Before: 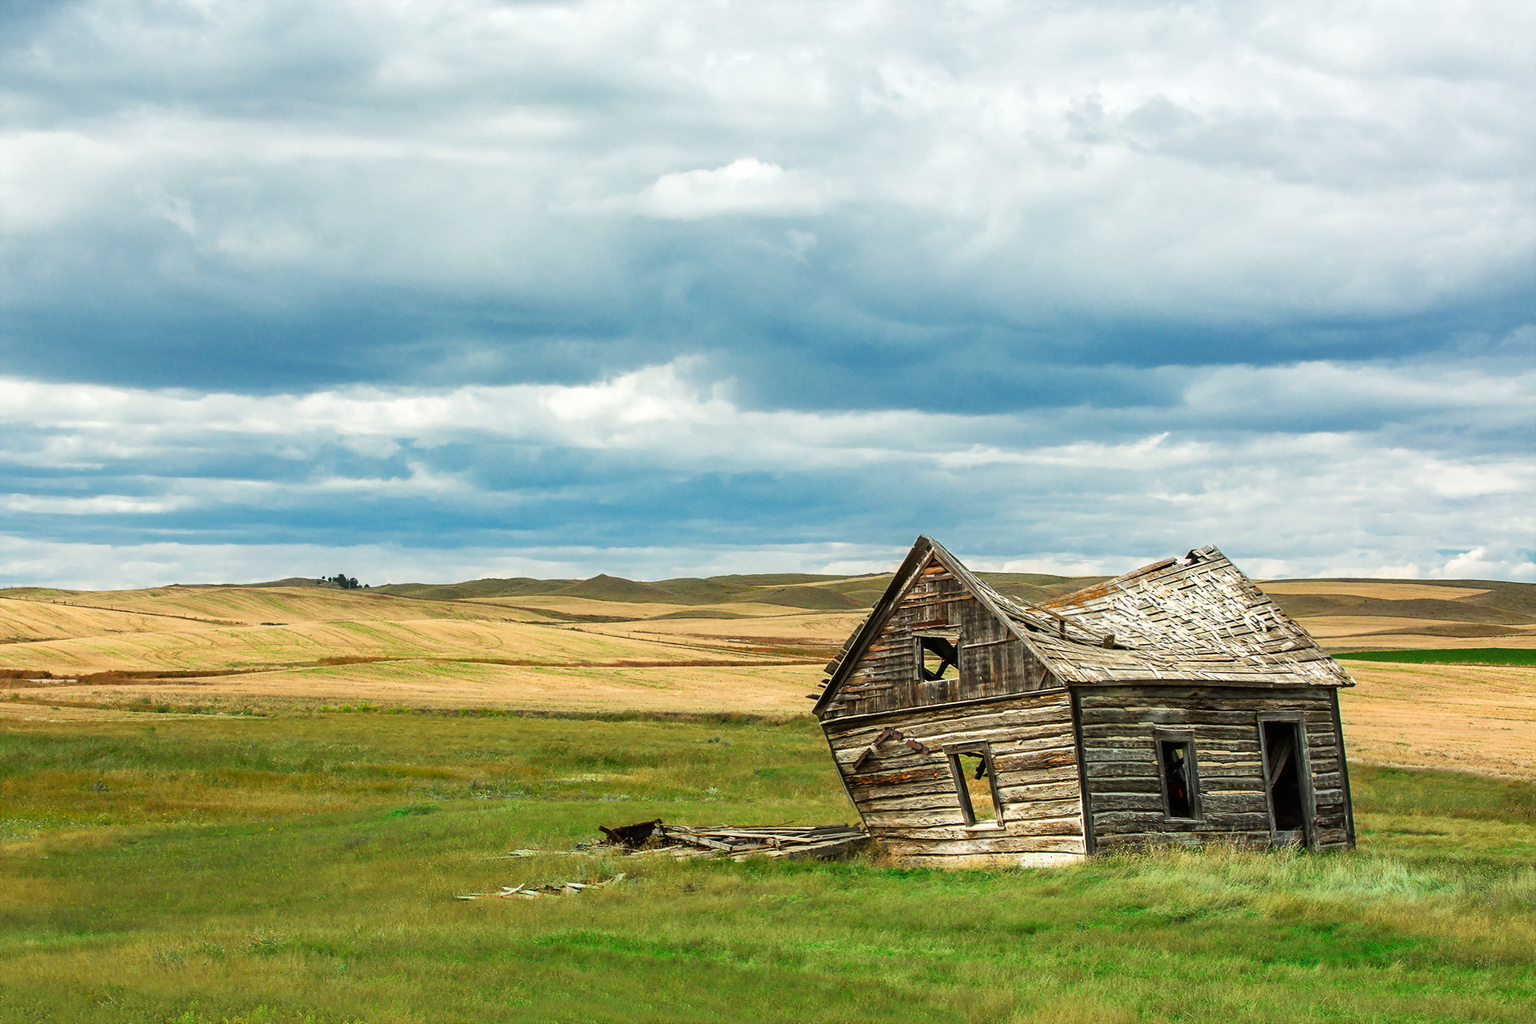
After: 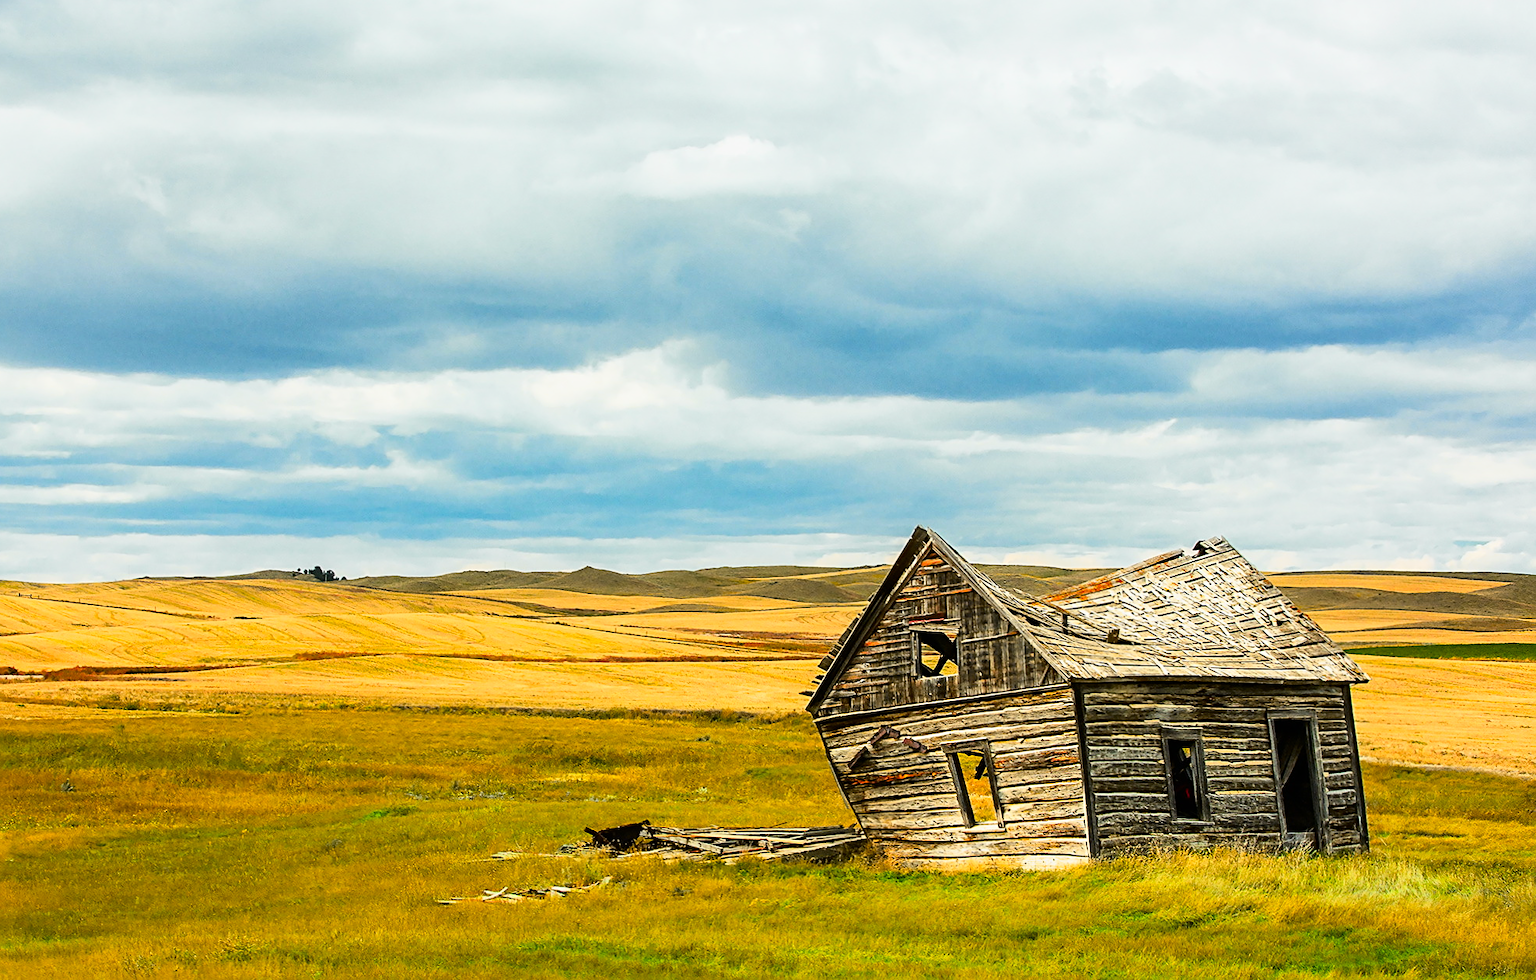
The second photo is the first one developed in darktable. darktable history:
color zones: curves: ch1 [(0.235, 0.558) (0.75, 0.5)]; ch2 [(0.25, 0.462) (0.749, 0.457)]
crop: left 2.336%, top 2.797%, right 1.195%, bottom 4.82%
tone curve: curves: ch0 [(0, 0) (0.136, 0.084) (0.346, 0.366) (0.489, 0.559) (0.66, 0.748) (0.849, 0.902) (1, 0.974)]; ch1 [(0, 0) (0.353, 0.344) (0.45, 0.46) (0.498, 0.498) (0.521, 0.512) (0.563, 0.559) (0.592, 0.605) (0.641, 0.673) (1, 1)]; ch2 [(0, 0) (0.333, 0.346) (0.375, 0.375) (0.424, 0.43) (0.476, 0.492) (0.502, 0.502) (0.524, 0.531) (0.579, 0.61) (0.612, 0.644) (0.641, 0.722) (1, 1)], color space Lab, independent channels, preserve colors none
sharpen: on, module defaults
